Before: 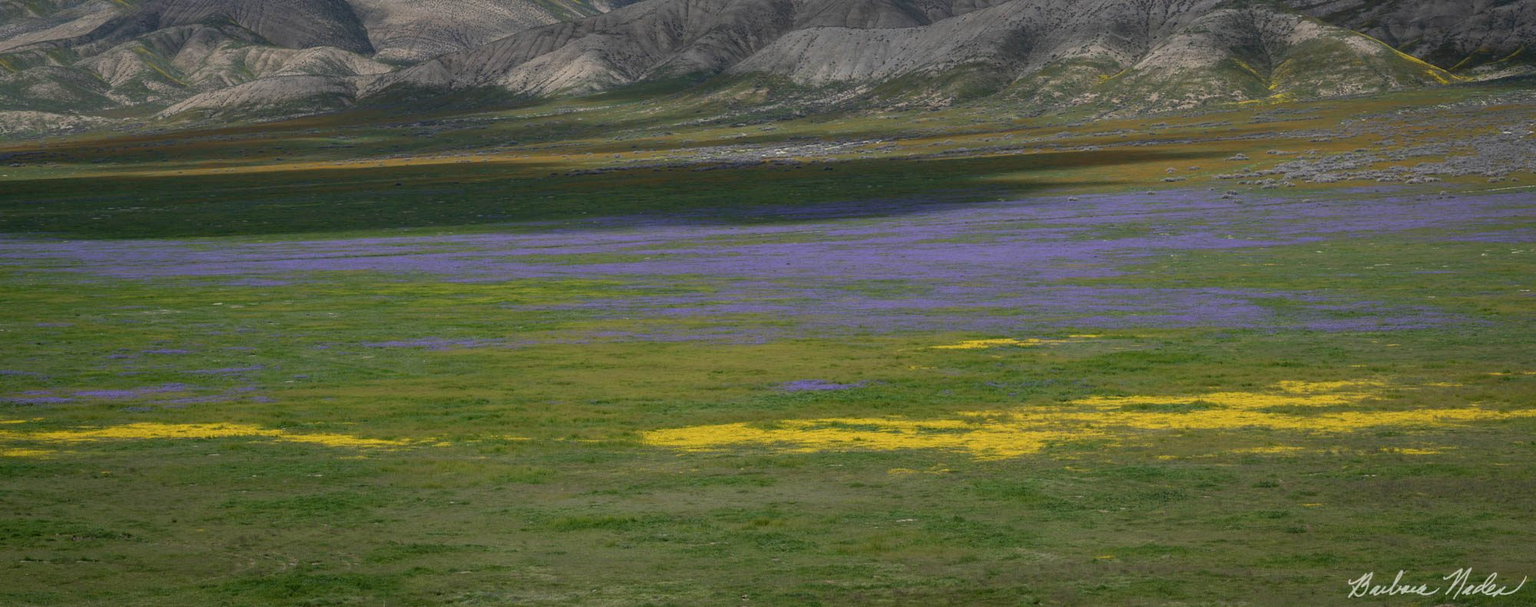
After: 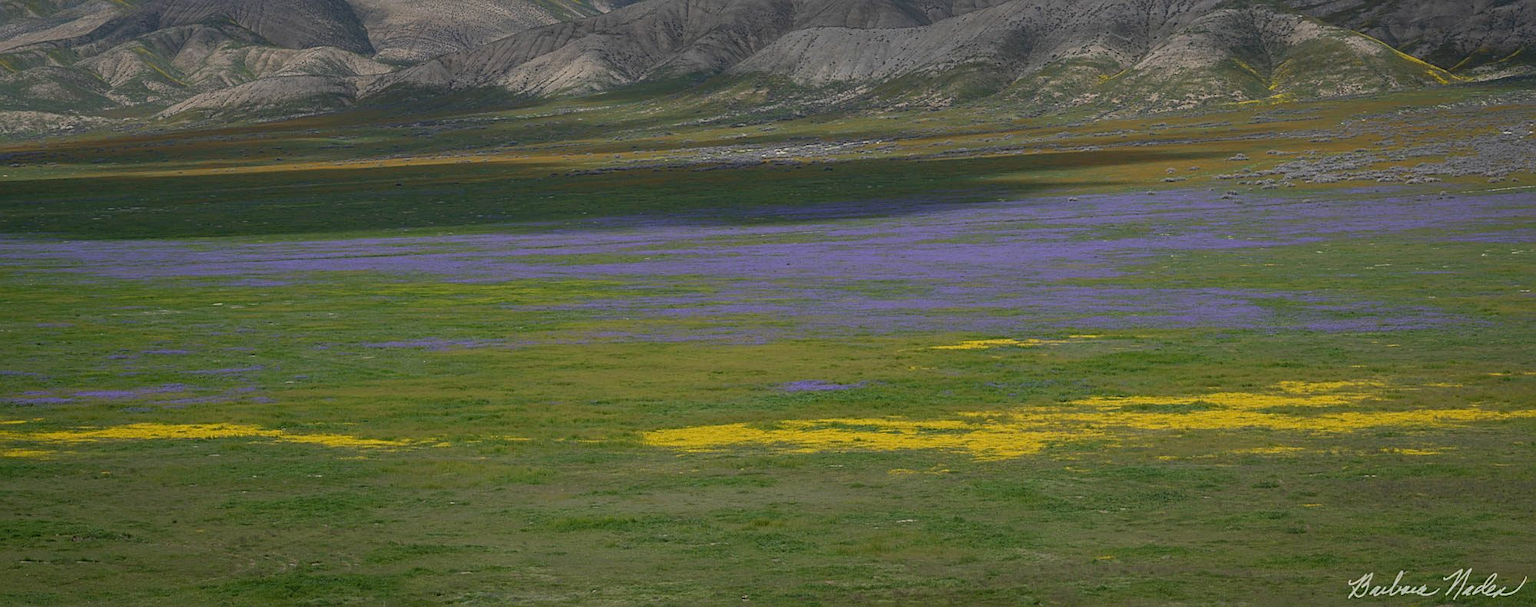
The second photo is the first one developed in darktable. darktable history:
local contrast: highlights 68%, shadows 68%, detail 82%, midtone range 0.325
sharpen: on, module defaults
